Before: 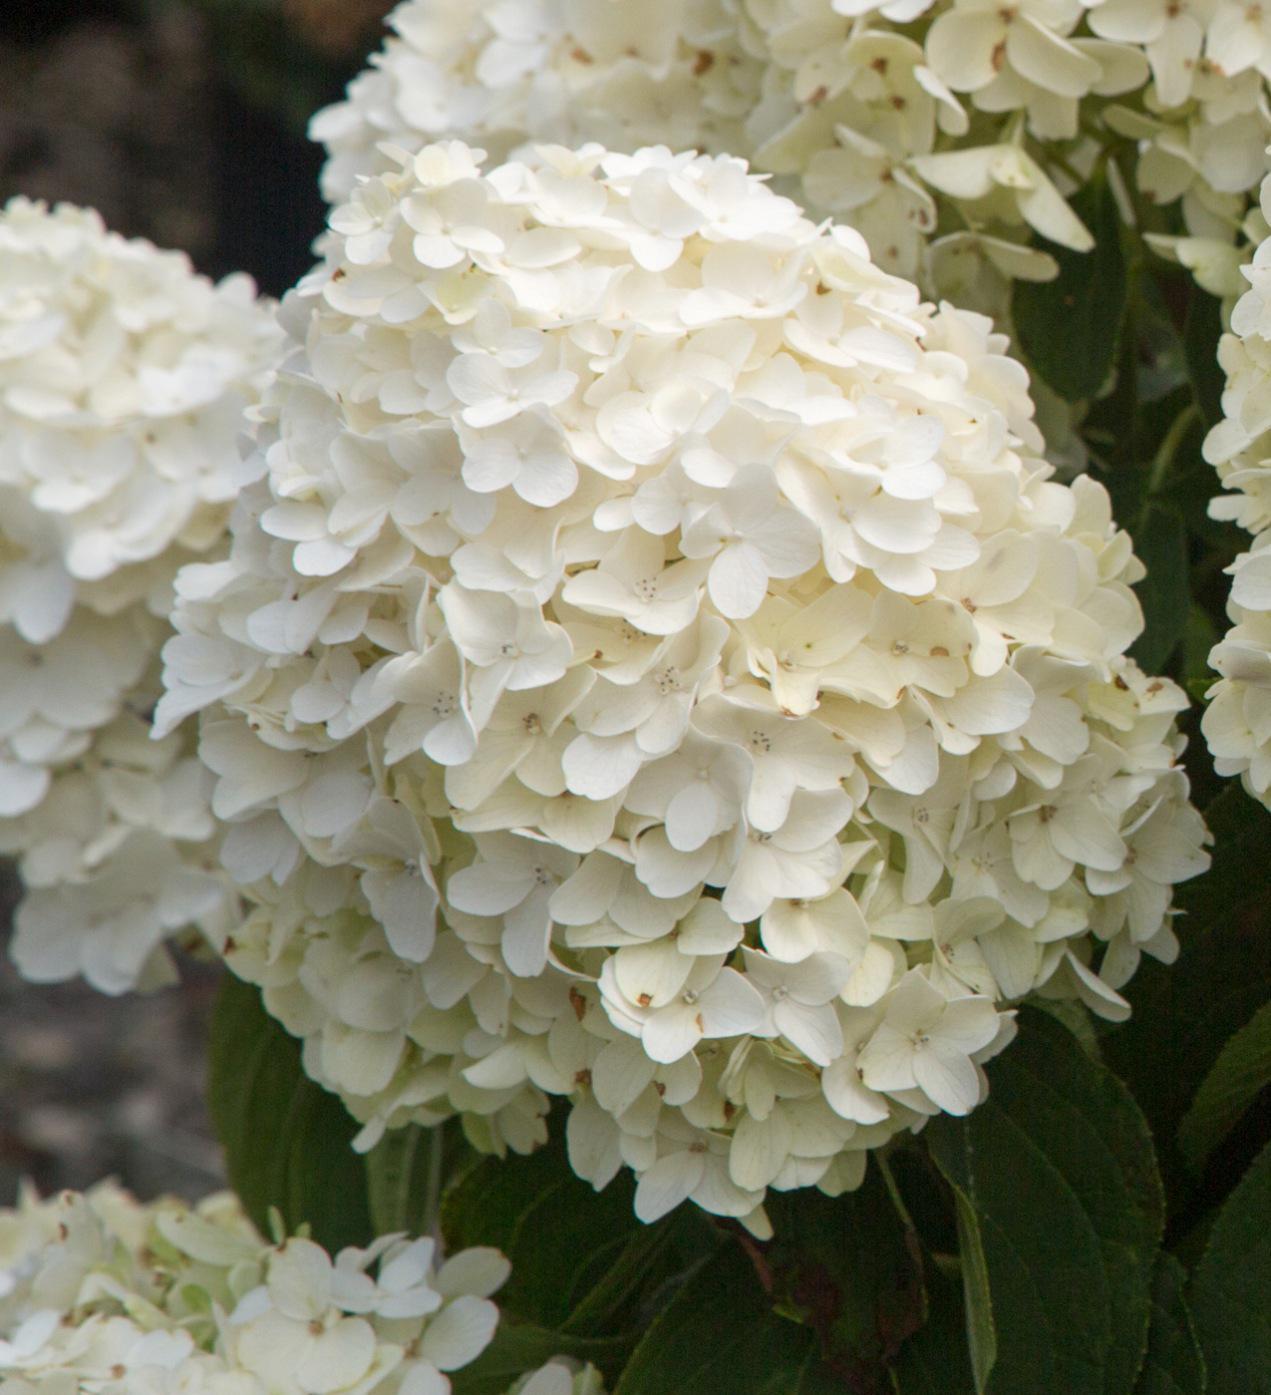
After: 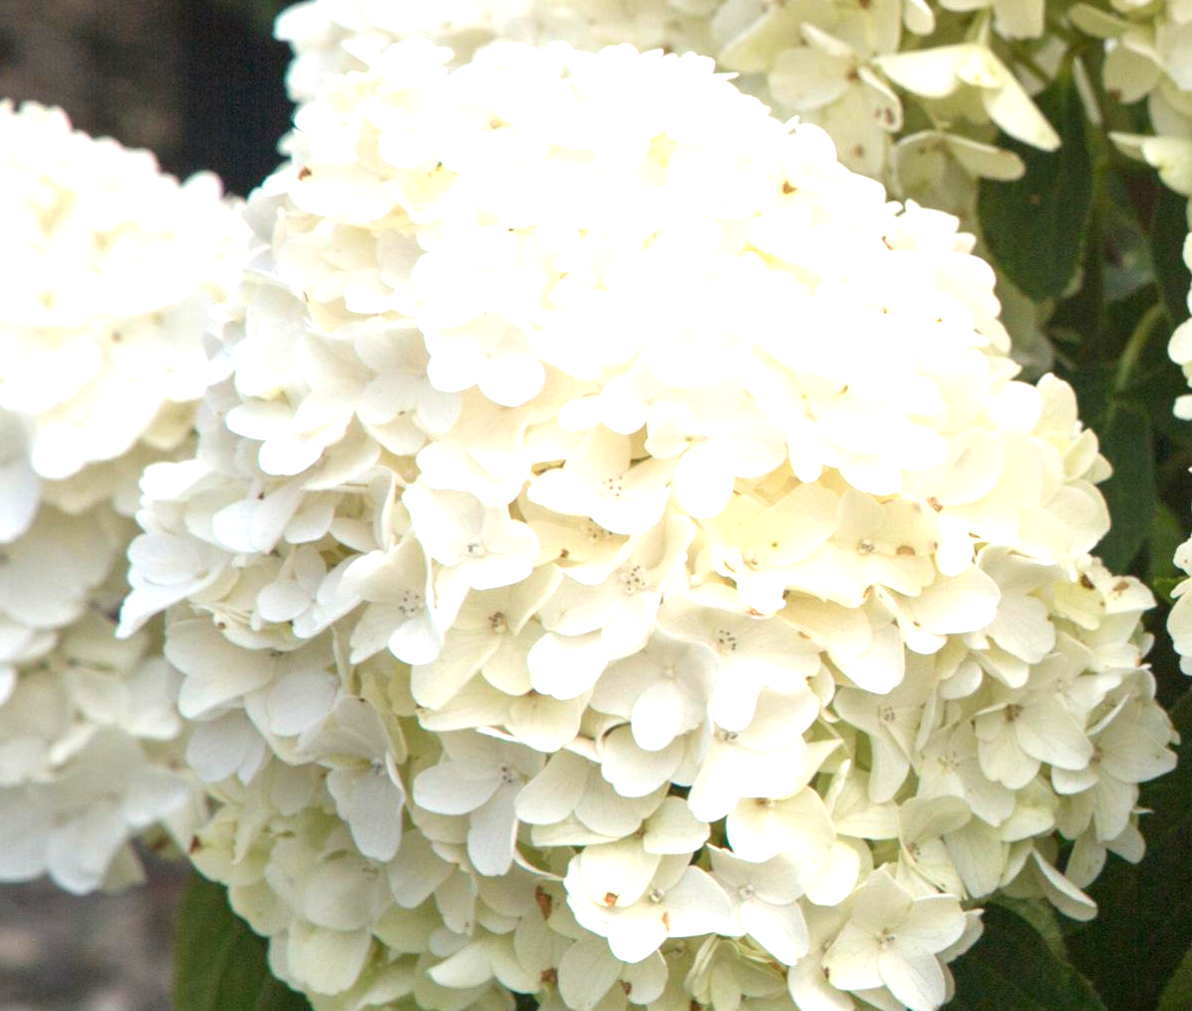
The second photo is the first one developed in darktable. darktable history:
exposure: black level correction 0, exposure 1 EV, compensate exposure bias true, compensate highlight preservation false
crop: left 2.737%, top 7.287%, right 3.421%, bottom 20.179%
